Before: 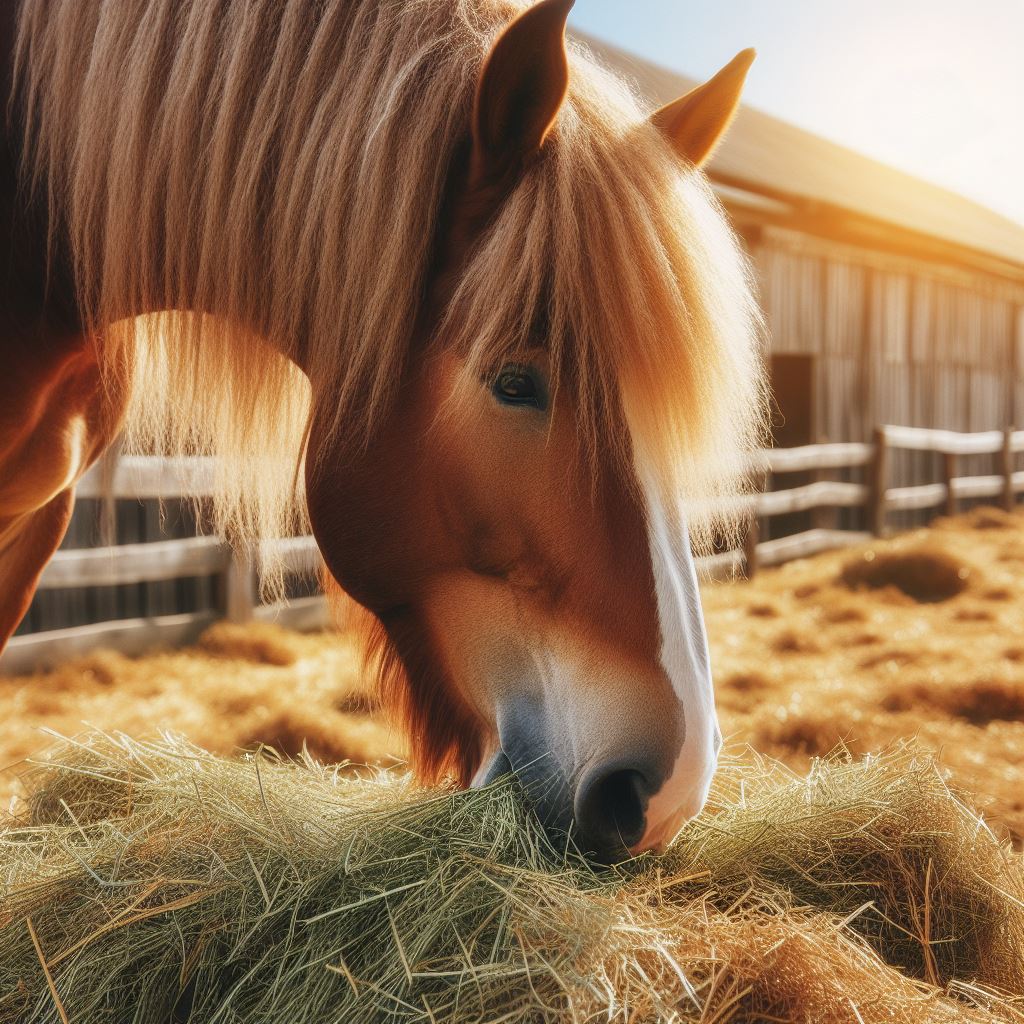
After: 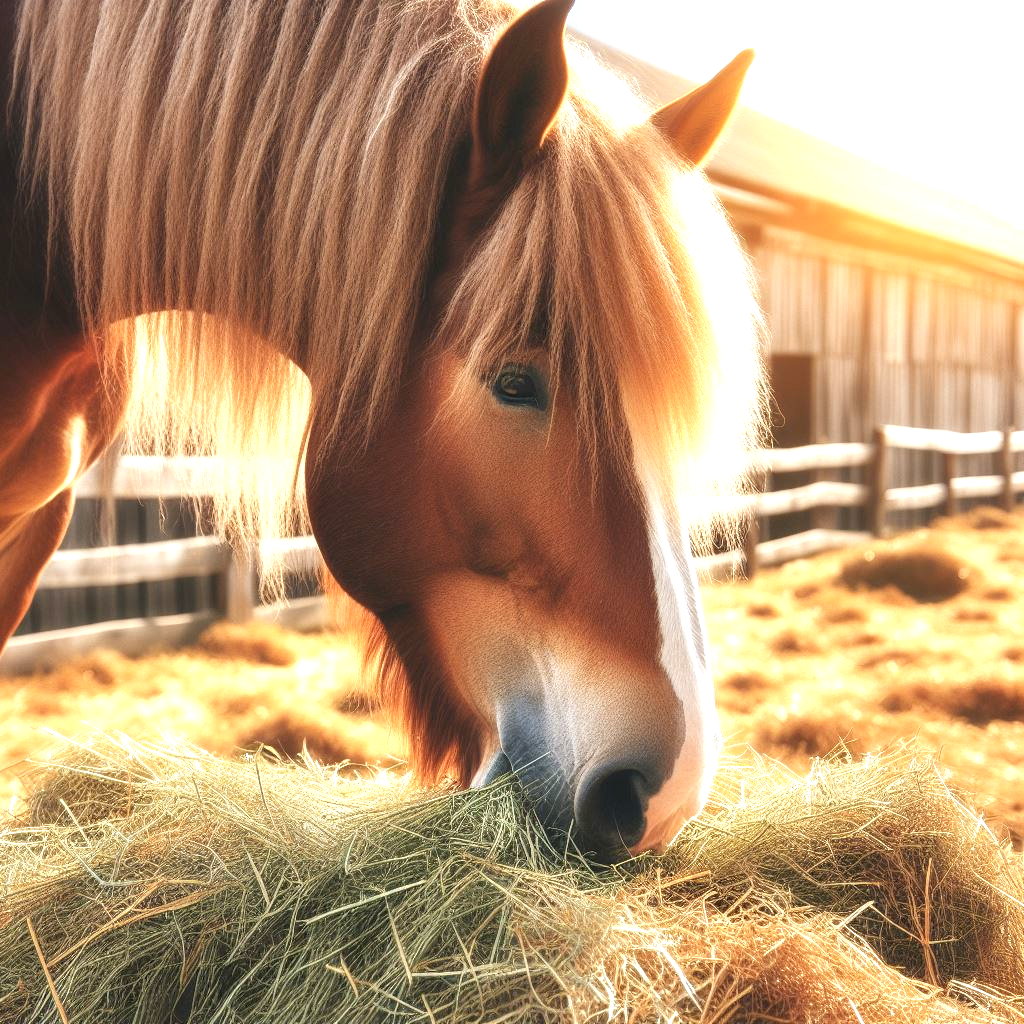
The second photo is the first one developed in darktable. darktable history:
color zones: curves: ch1 [(0, 0.469) (0.01, 0.469) (0.12, 0.446) (0.248, 0.469) (0.5, 0.5) (0.748, 0.5) (0.99, 0.469) (1, 0.469)]
exposure: exposure 1 EV, compensate highlight preservation false
